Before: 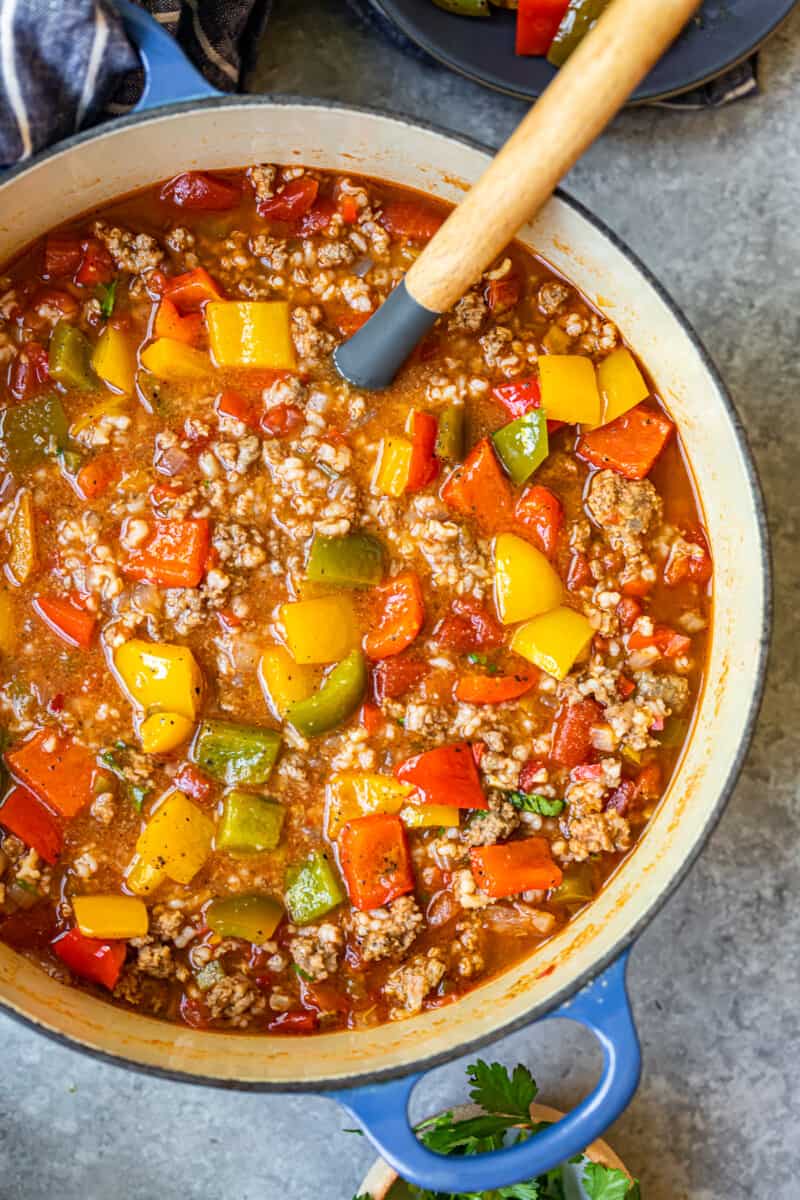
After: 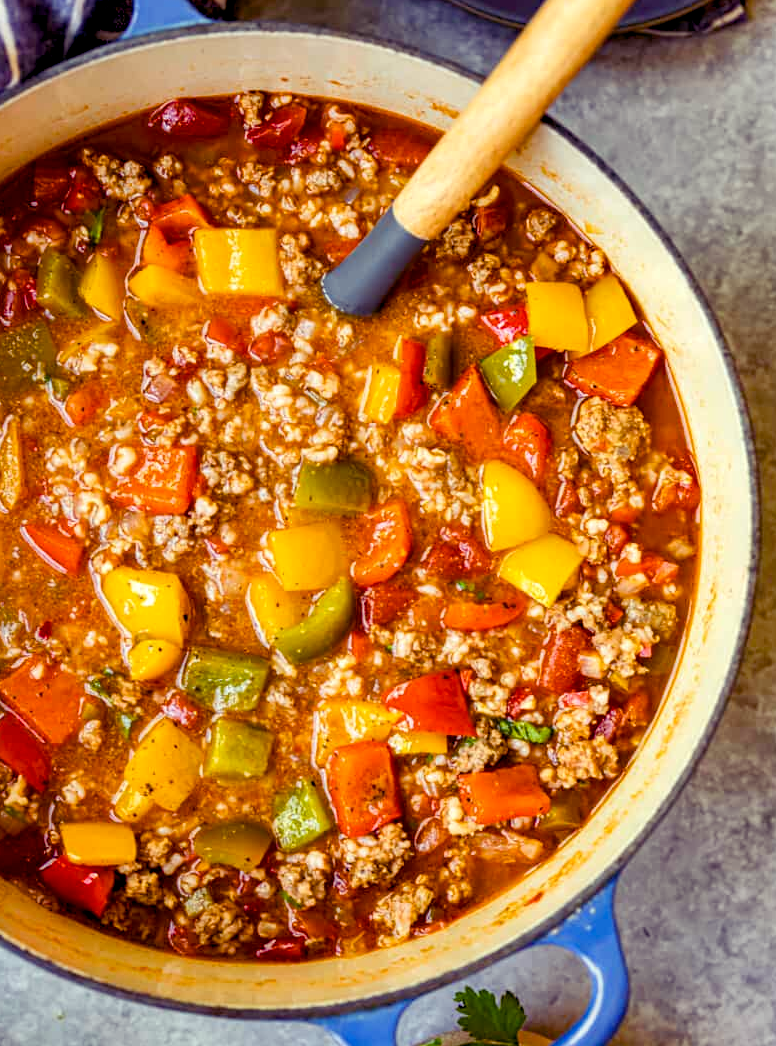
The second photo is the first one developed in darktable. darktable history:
crop: left 1.507%, top 6.147%, right 1.379%, bottom 6.637%
color balance rgb: shadows lift › luminance -21.66%, shadows lift › chroma 8.98%, shadows lift › hue 283.37°, power › chroma 1.05%, power › hue 25.59°, highlights gain › luminance 6.08%, highlights gain › chroma 2.55%, highlights gain › hue 90°, global offset › luminance -0.87%, perceptual saturation grading › global saturation 25%, perceptual saturation grading › highlights -28.39%, perceptual saturation grading › shadows 33.98%
